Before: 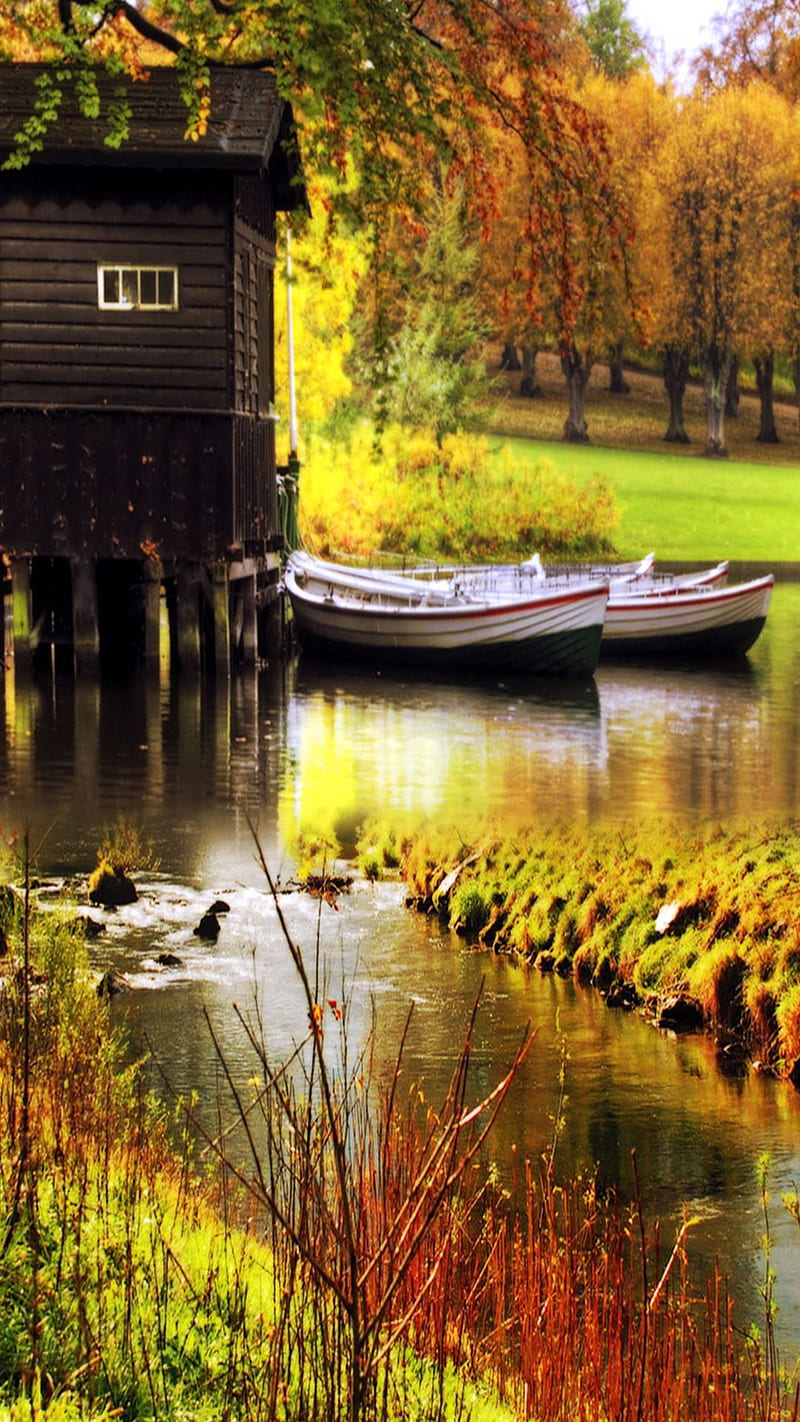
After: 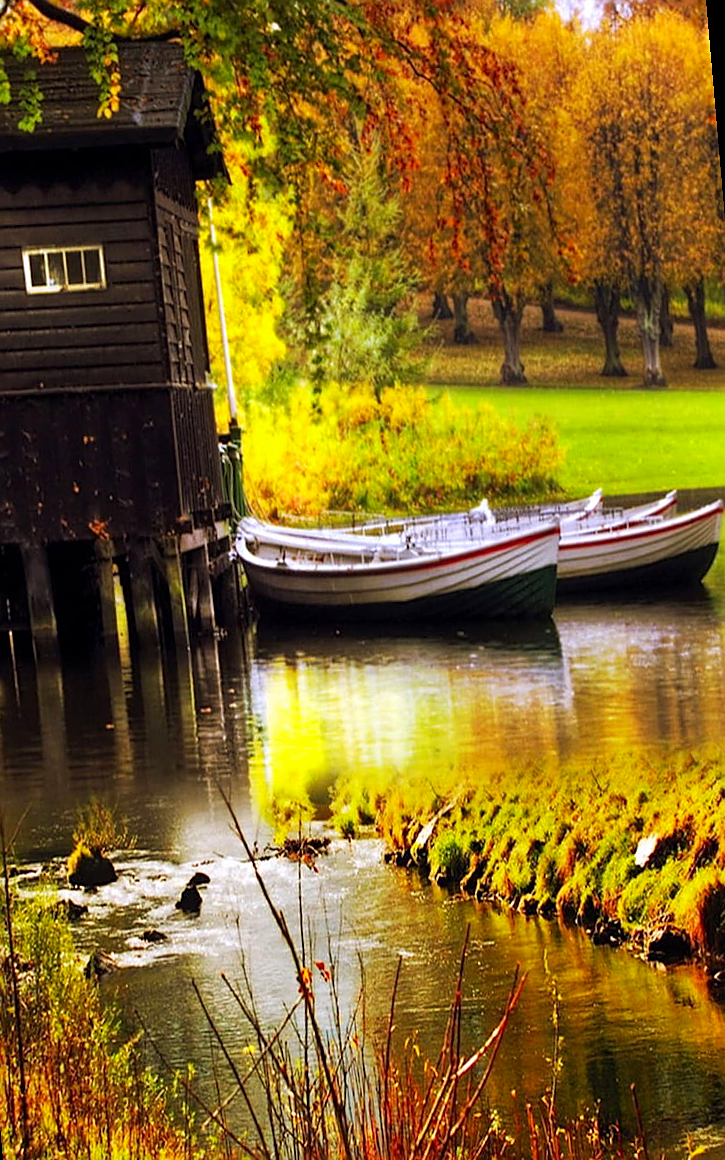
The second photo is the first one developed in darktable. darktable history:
crop and rotate: left 10.77%, top 5.1%, right 10.41%, bottom 16.76%
rotate and perspective: rotation -4.98°, automatic cropping off
contrast brightness saturation: saturation 0.18
sharpen: on, module defaults
